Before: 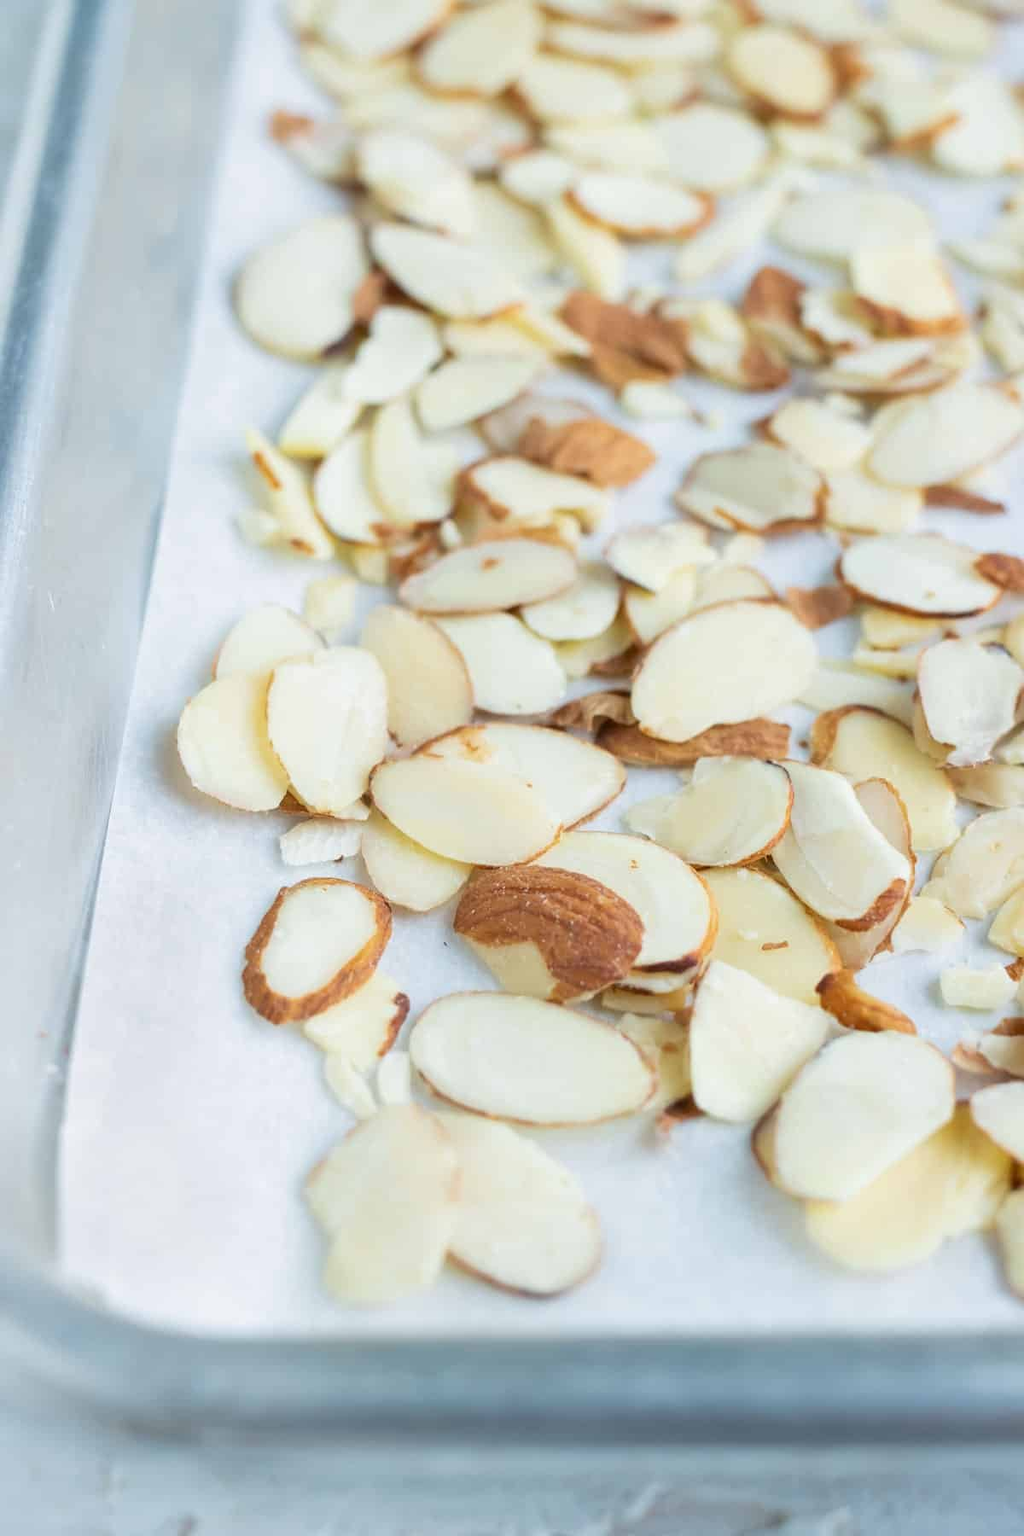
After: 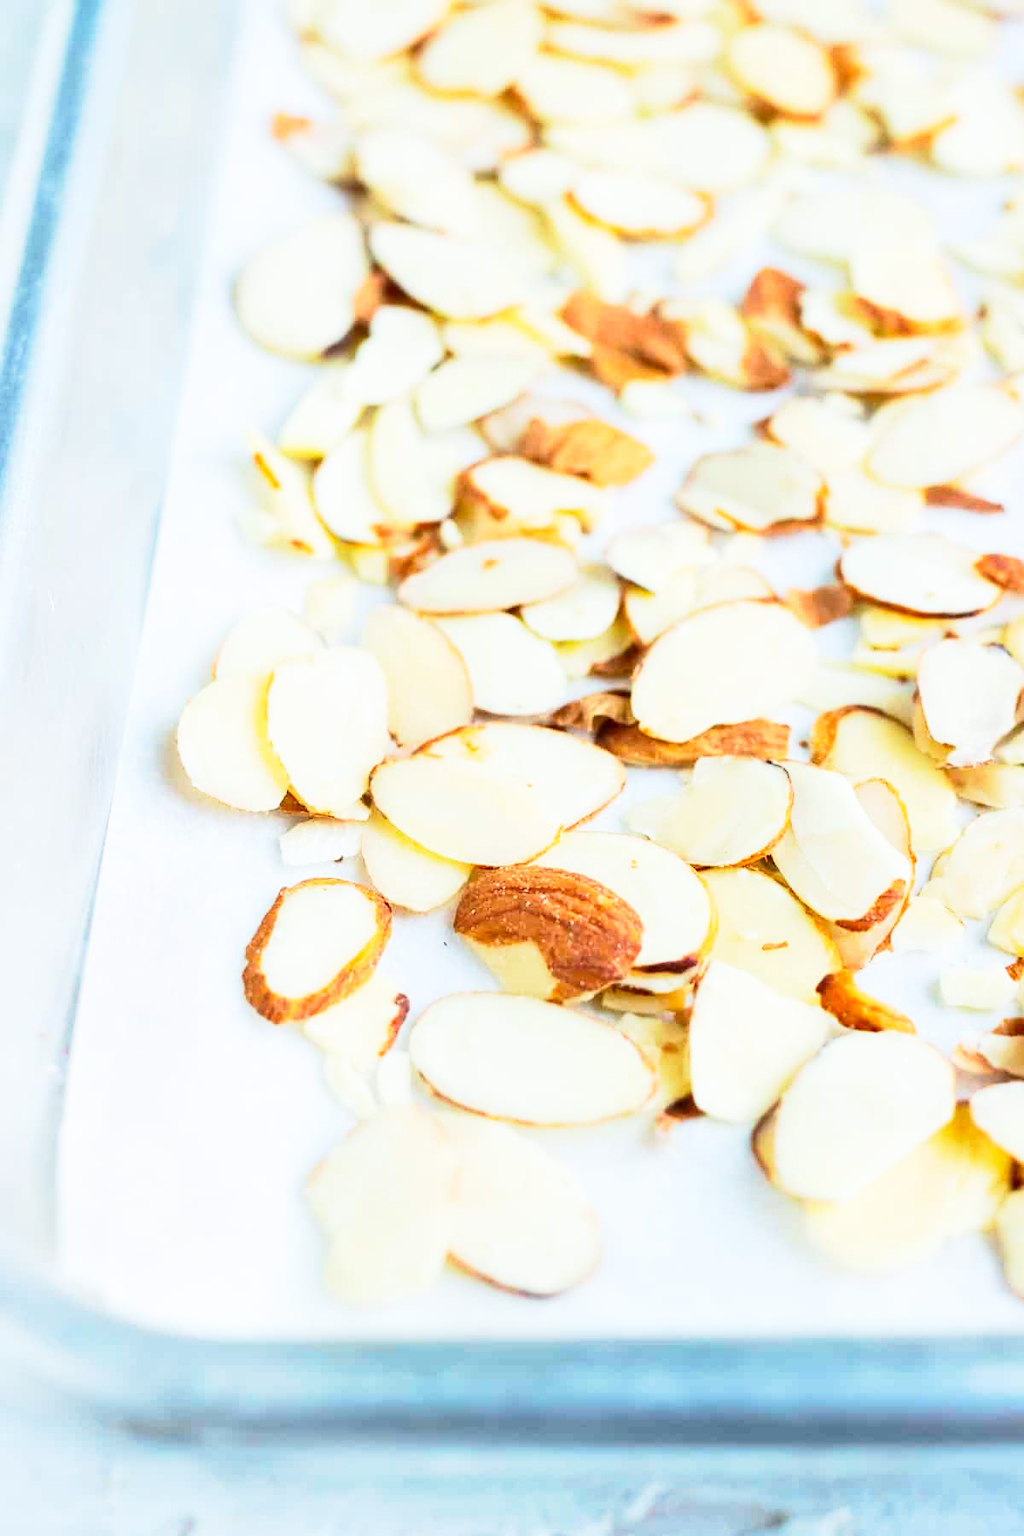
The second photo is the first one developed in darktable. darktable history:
base curve: curves: ch0 [(0, 0) (0.005, 0.002) (0.193, 0.295) (0.399, 0.664) (0.75, 0.928) (1, 1)], preserve colors none
tone equalizer: edges refinement/feathering 500, mask exposure compensation -1.57 EV, preserve details no
contrast brightness saturation: contrast 0.164, saturation 0.319
